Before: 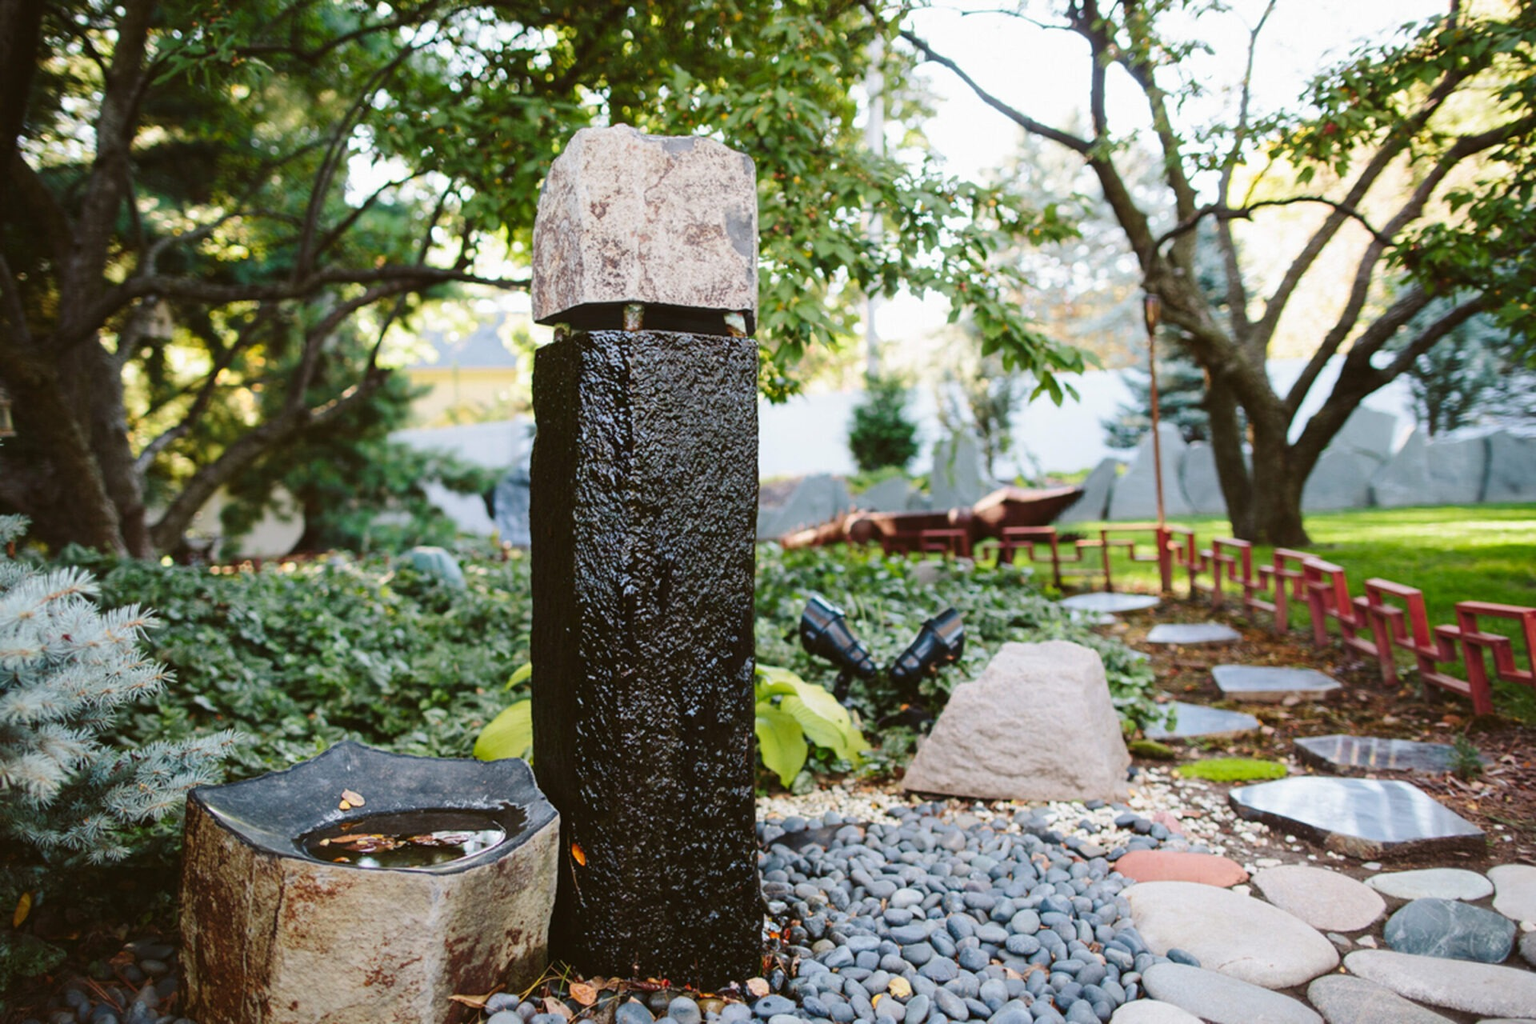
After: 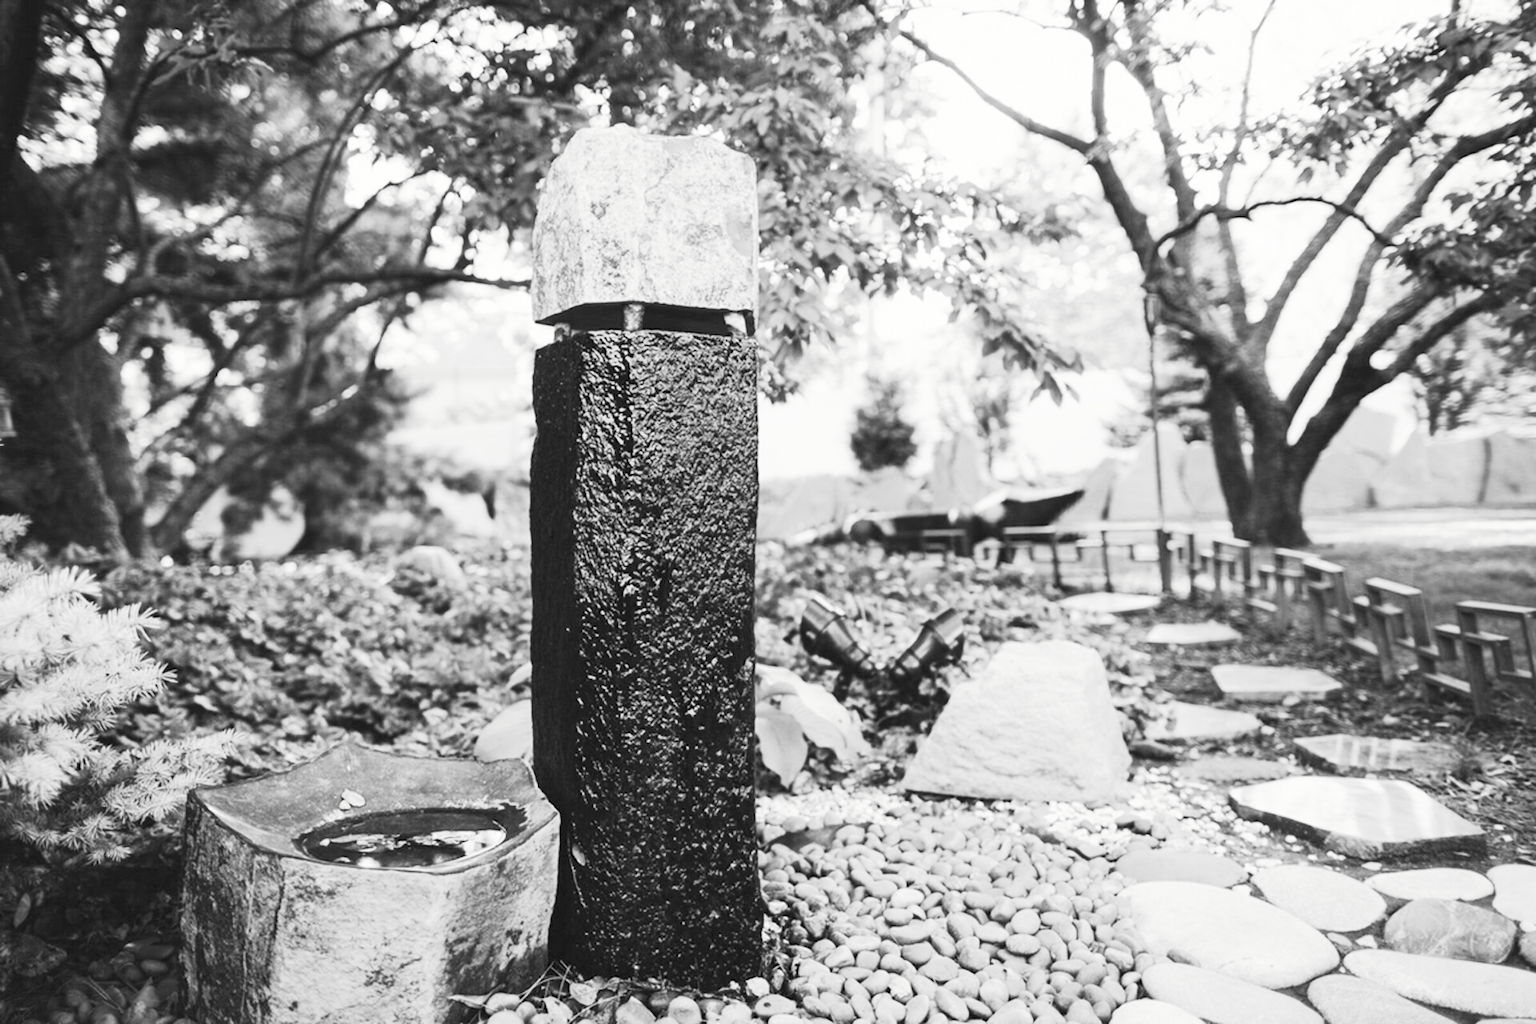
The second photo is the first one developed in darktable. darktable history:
tone curve: curves: ch0 [(0, 0) (0.003, 0.015) (0.011, 0.025) (0.025, 0.056) (0.044, 0.104) (0.069, 0.139) (0.1, 0.181) (0.136, 0.226) (0.177, 0.28) (0.224, 0.346) (0.277, 0.42) (0.335, 0.505) (0.399, 0.594) (0.468, 0.699) (0.543, 0.776) (0.623, 0.848) (0.709, 0.893) (0.801, 0.93) (0.898, 0.97) (1, 1)], preserve colors none
color look up table: target L [93.05, 89.53, 88.82, 86.7, 82.41, 64.74, 61.7, 65.49, 60.94, 47.64, 47.04, 28.56, 9.599, 200.19, 80.24, 78.8, 68.49, 69.98, 57.87, 53.19, 42.1, 47.24, 42.37, 44, 32.32, 10.77, 20.17, 8.587, 94.45, 67, 74.42, 59.79, 61.7, 69.24, 50.03, 43.8, 53.98, 47.04, 18, 15.16, 12.25, 6.319, 86.7, 90.24, 89.53, 78.07, 71.47, 62.46, 36.29], target a [-0.1, -0.003, -0.101, -0.003, -0.003, -0.003, 0, -0.003, 0, -0.001, 0.001, 0, 0, 0, -0.103, -0.003, -0.003, -0.003, 0 ×5, 0.001, 0 ×4, -0.1, -0.003, -0.003, -0.001, 0, -0.003, 0, 0.001, -0.001, 0.001, 0 ×4, -0.003 ×5, -0.001, 0], target b [1.234, 0.026, 1.247, 0.026, 0.027, 0.028, 0.006, 0.028, 0.006, 0.006, -0.004, -0.001, 0, 0, 1.274, 0.027, 0.028, 0.028, 0.006, 0.006, -0.001, -0.003, -0.001, -0.003, -0.003, 0.002, -0.001, 0, 1.23, 0.028, 0.028, 0.006, 0.006, 0.028, 0.006, -0.004, 0.006, -0.004, -0.001, 0.002, -0.001, 0, 0.026, 0.026, 0.026, 0.027, 0.028, 0.007, -0.001], num patches 49
